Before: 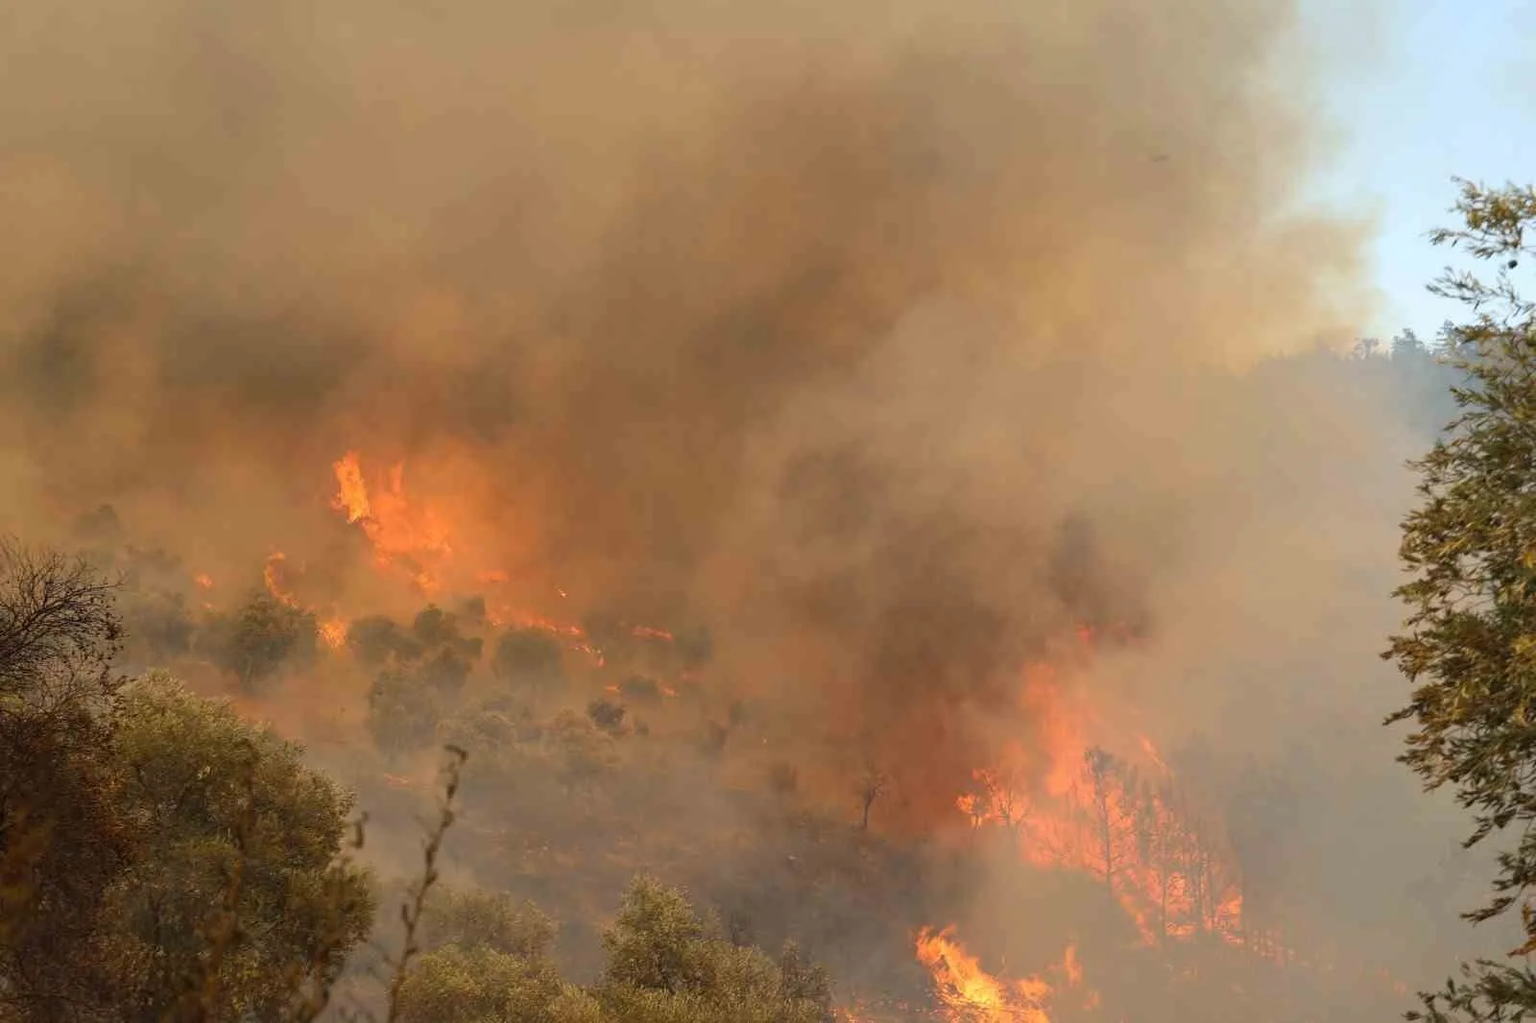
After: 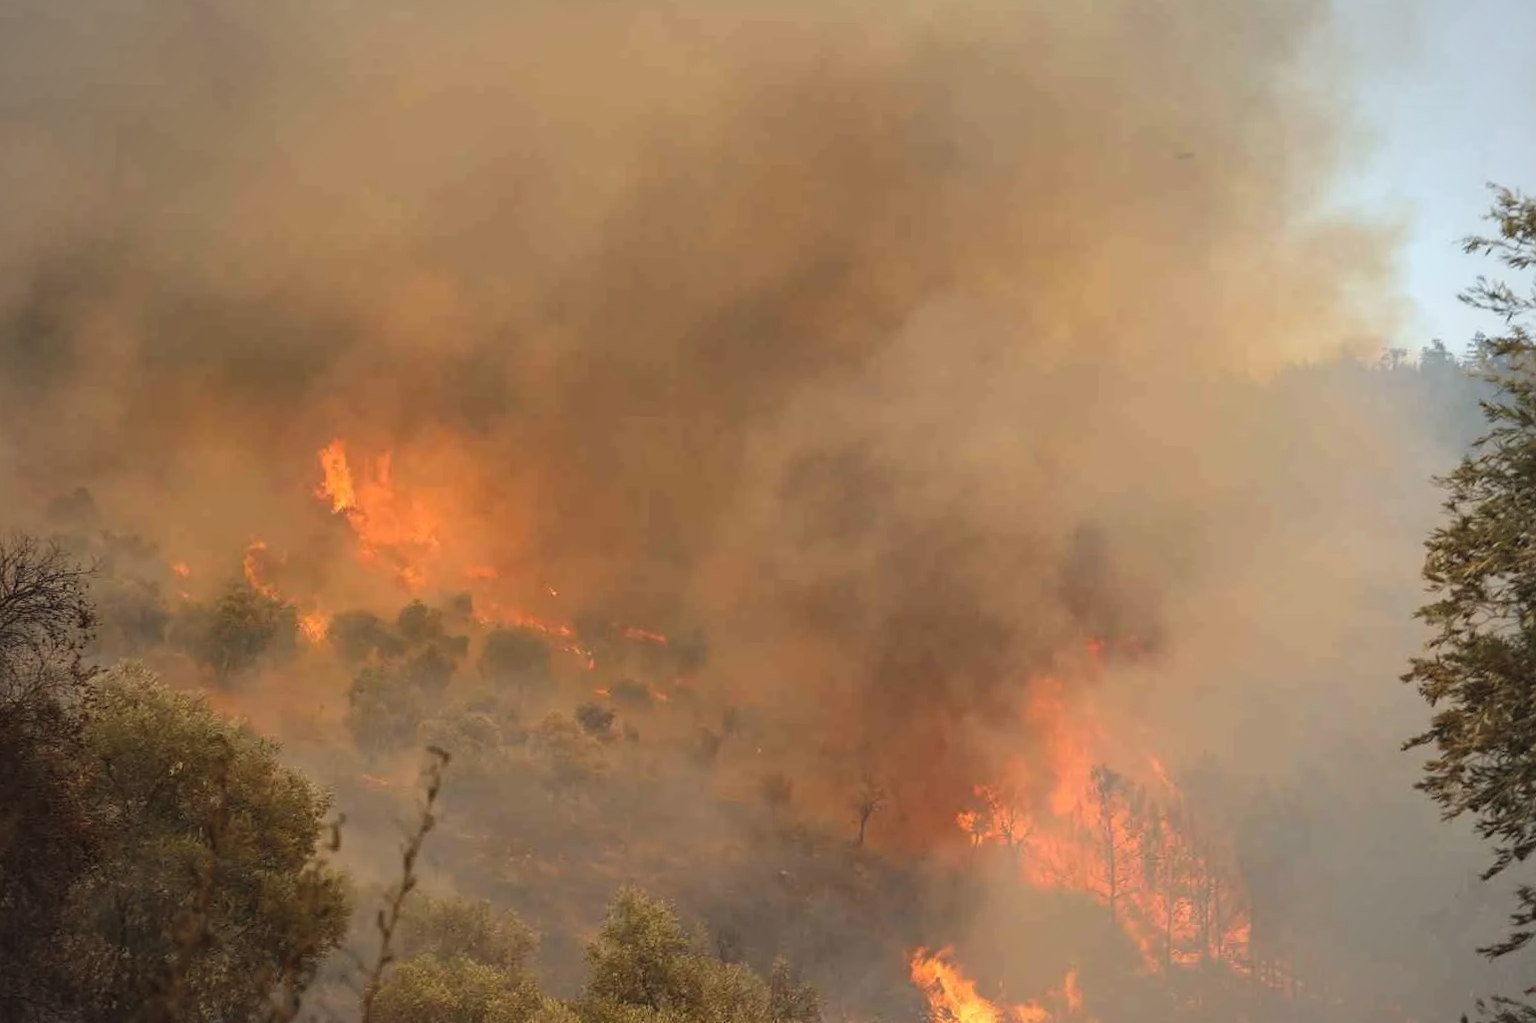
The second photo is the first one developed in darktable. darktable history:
crop and rotate: angle -1.46°
vignetting: fall-off start 75.16%, brightness -0.335, width/height ratio 1.077, unbound false
exposure: black level correction -0.003, exposure 0.039 EV, compensate highlight preservation false
